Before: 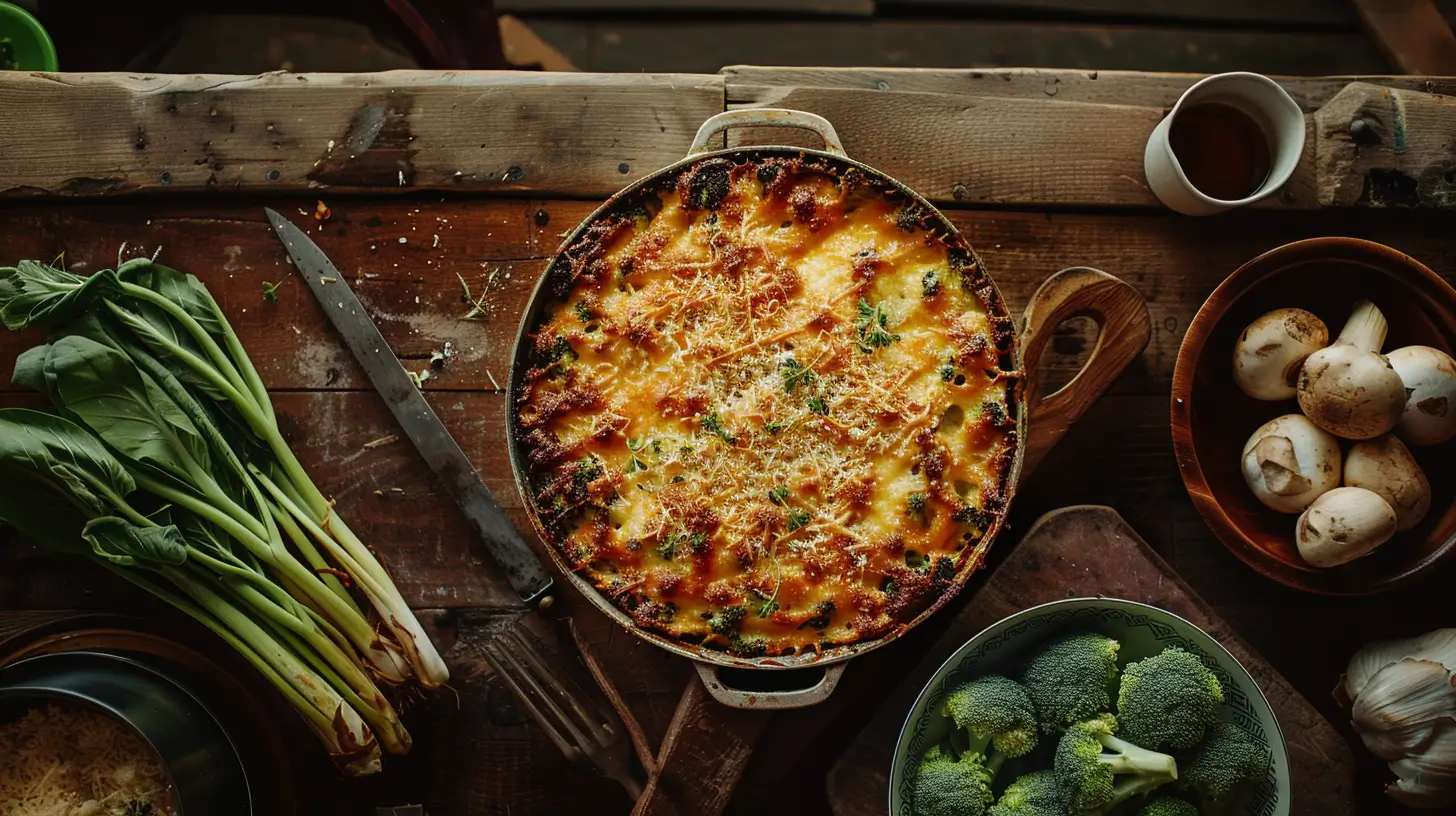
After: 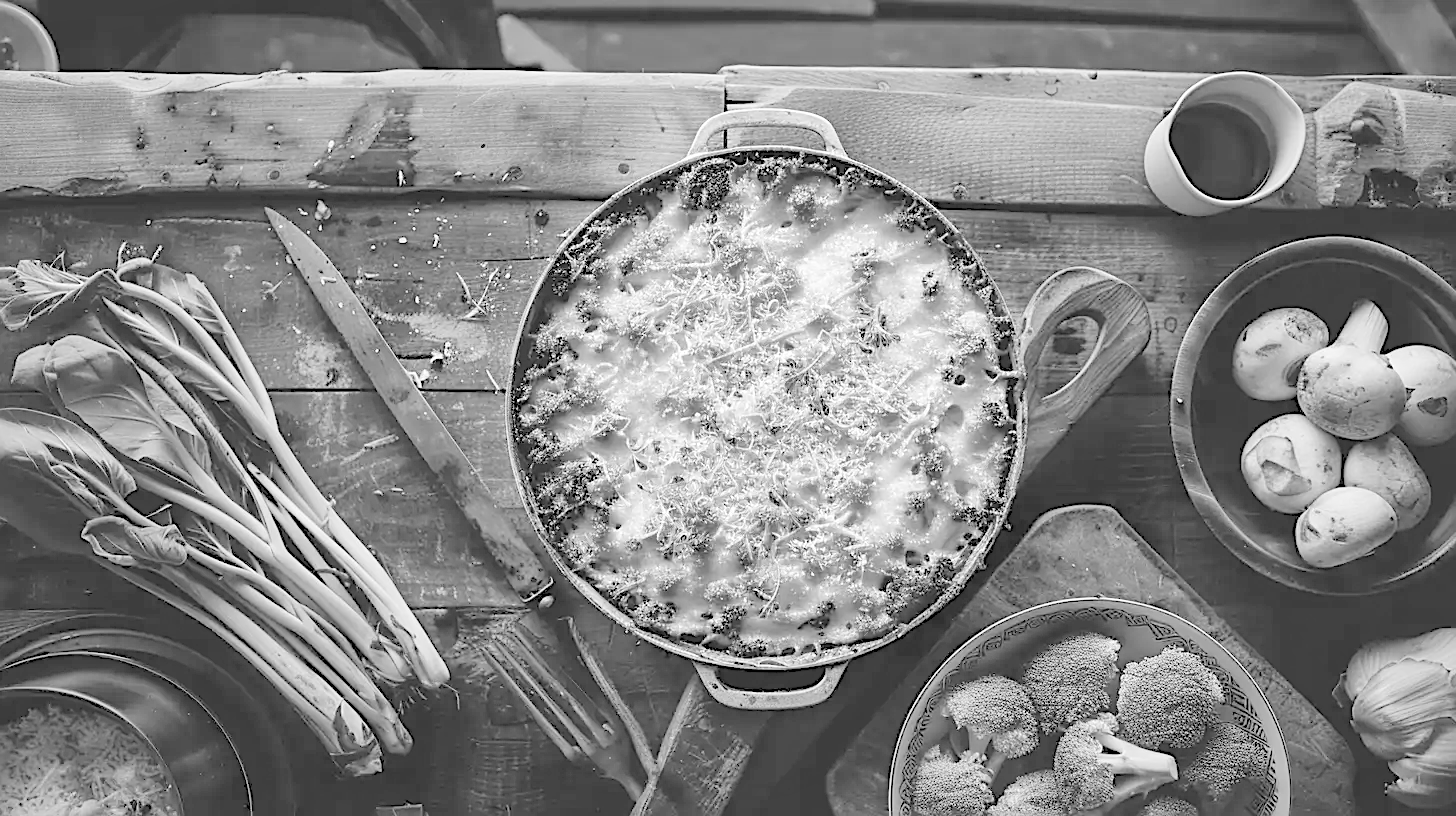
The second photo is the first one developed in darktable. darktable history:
local contrast: mode bilateral grid, contrast 20, coarseness 50, detail 130%, midtone range 0.2
sharpen: on, module defaults
contrast brightness saturation: brightness 1
monochrome: a 32, b 64, size 2.3
